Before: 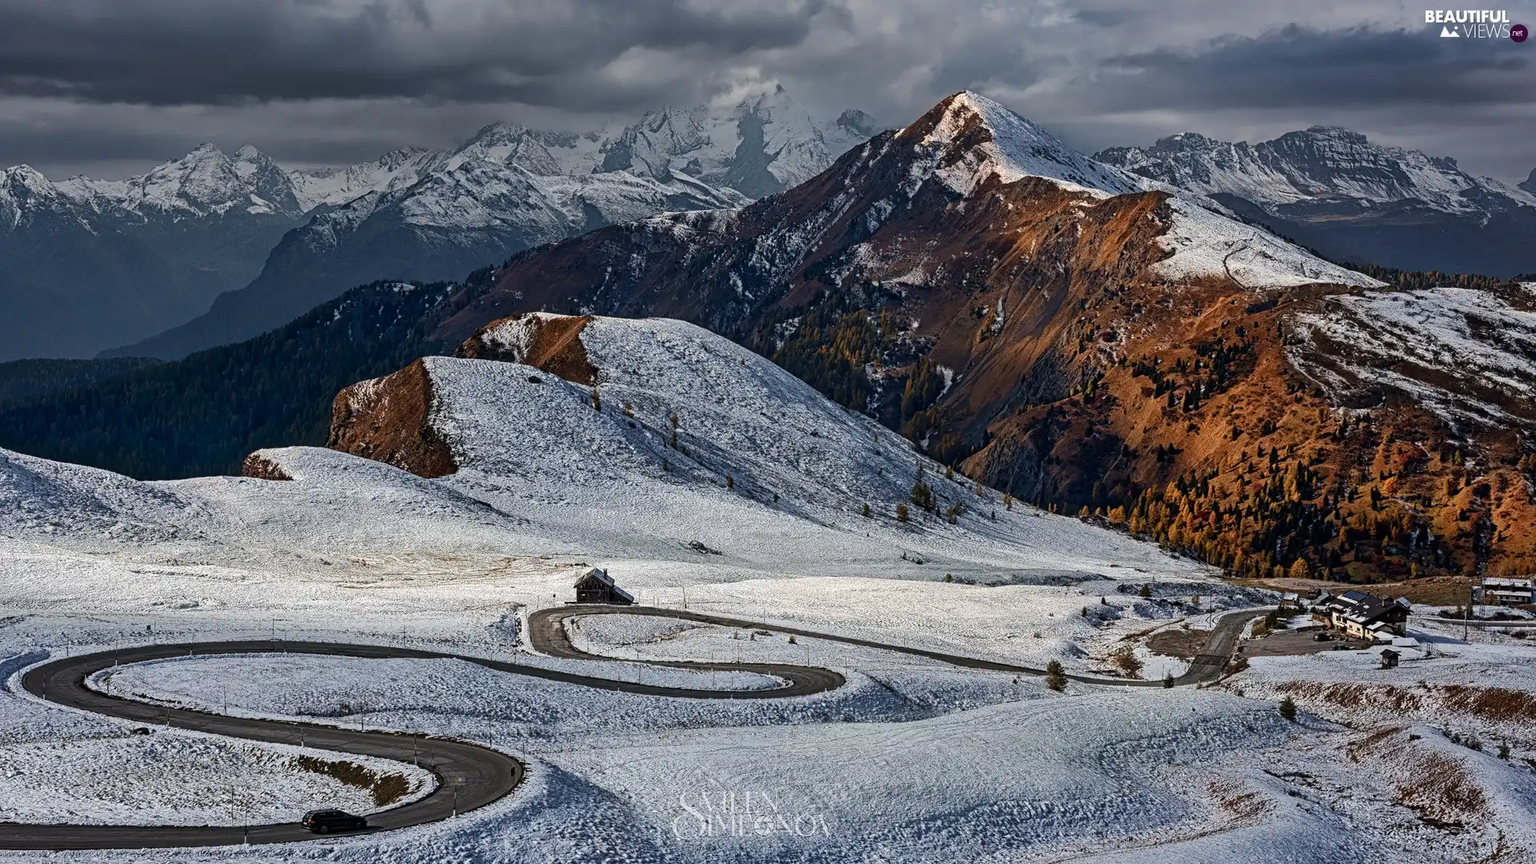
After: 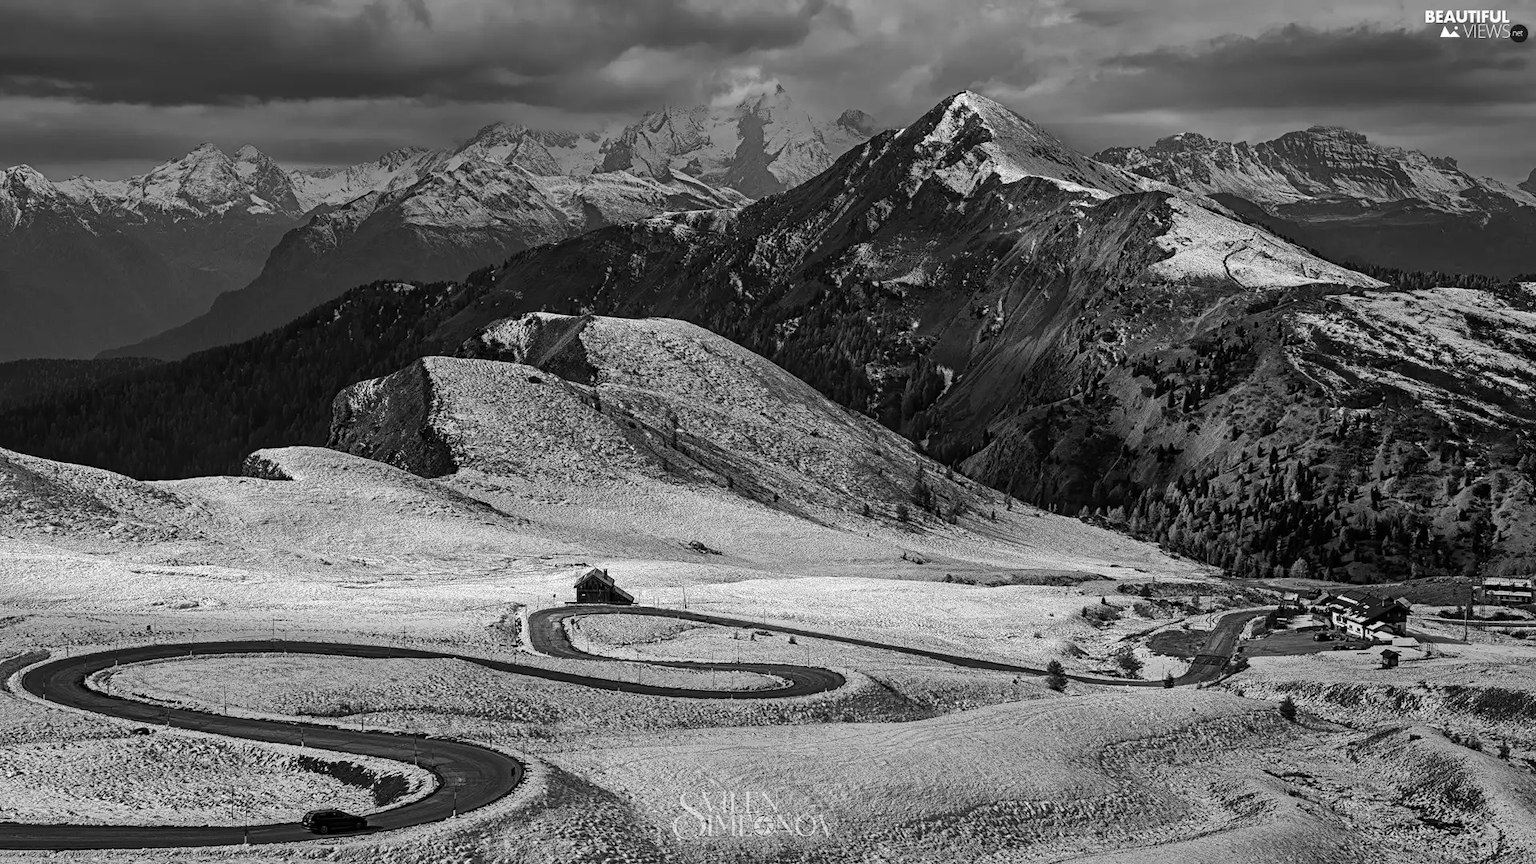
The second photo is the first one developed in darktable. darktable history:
monochrome: a 1.94, b -0.638
tone curve: curves: ch0 [(0, 0) (0.253, 0.237) (1, 1)]; ch1 [(0, 0) (0.411, 0.385) (0.502, 0.506) (0.557, 0.565) (0.66, 0.683) (1, 1)]; ch2 [(0, 0) (0.394, 0.413) (0.5, 0.5) (1, 1)], color space Lab, independent channels, preserve colors none
